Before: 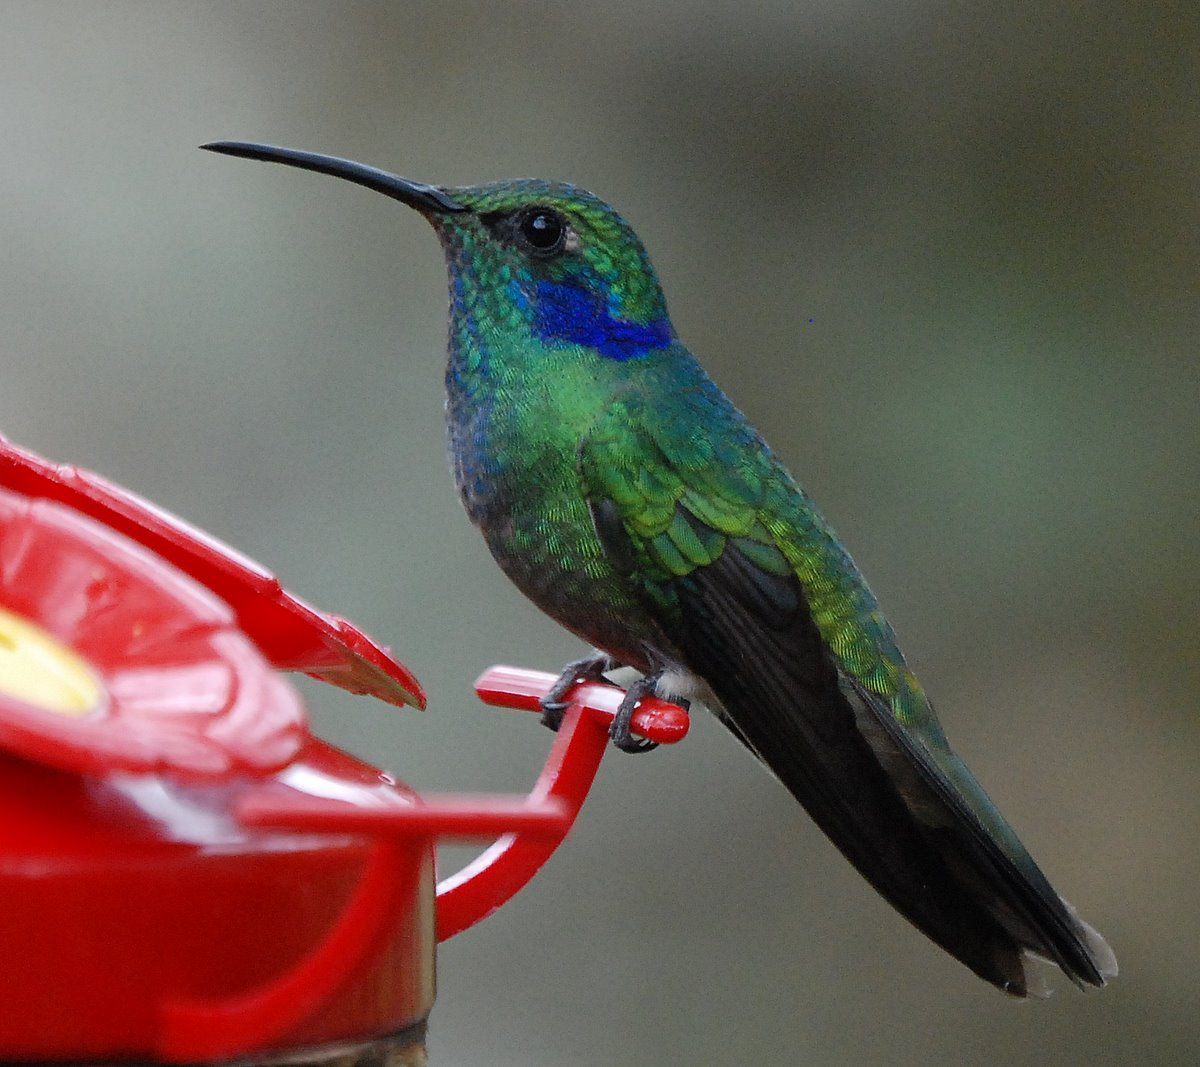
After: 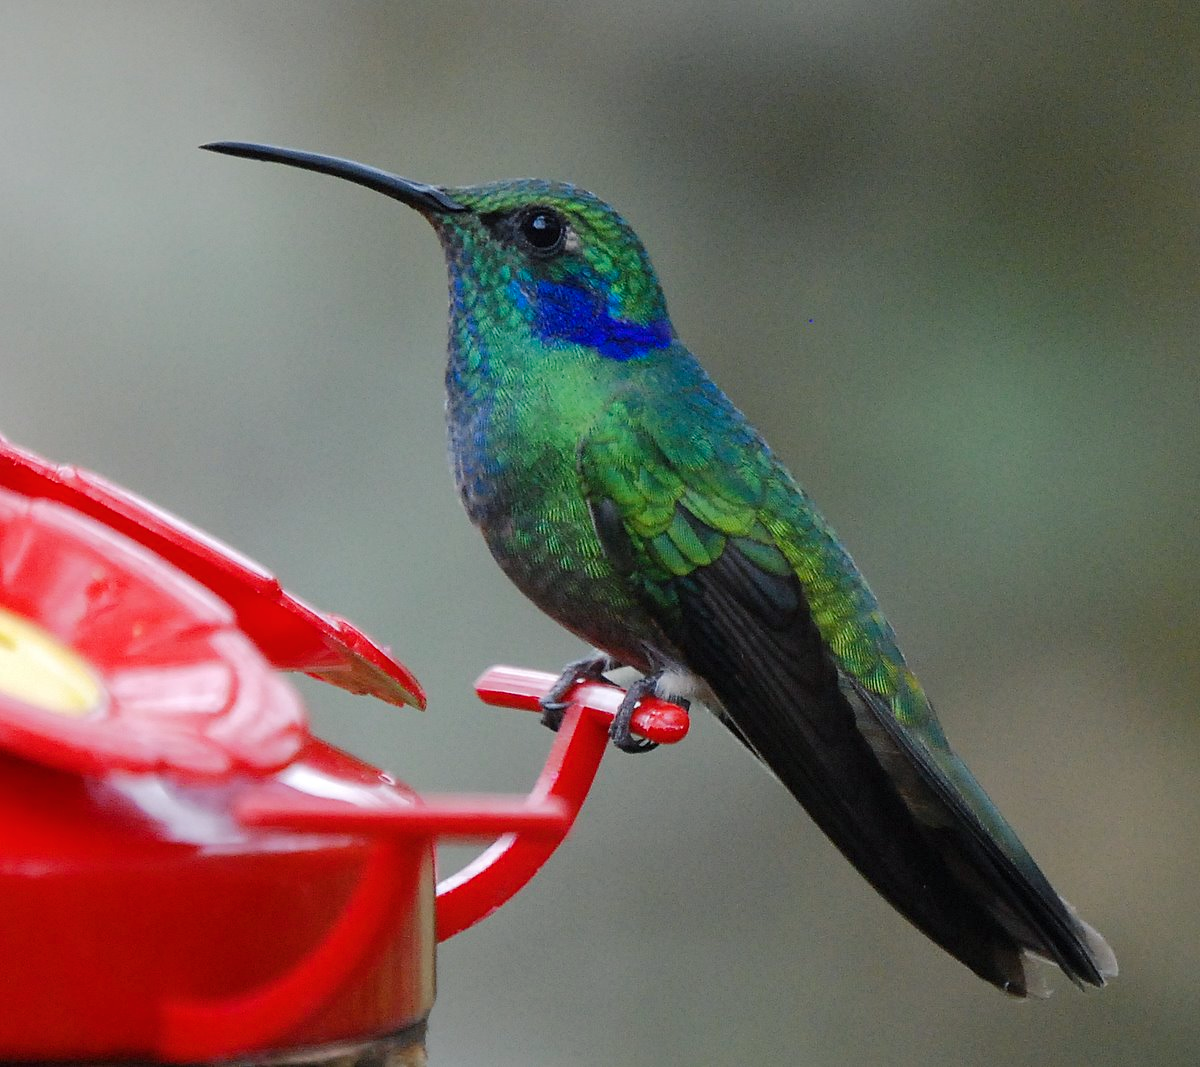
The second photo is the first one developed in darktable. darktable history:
color balance rgb: shadows lift › chroma 2.052%, shadows lift › hue 248.11°, perceptual saturation grading › global saturation -1.582%, perceptual saturation grading › highlights -7.554%, perceptual saturation grading › mid-tones 8.33%, perceptual saturation grading › shadows 5.143%, perceptual brilliance grading › mid-tones 10.358%, perceptual brilliance grading › shadows 14.8%
